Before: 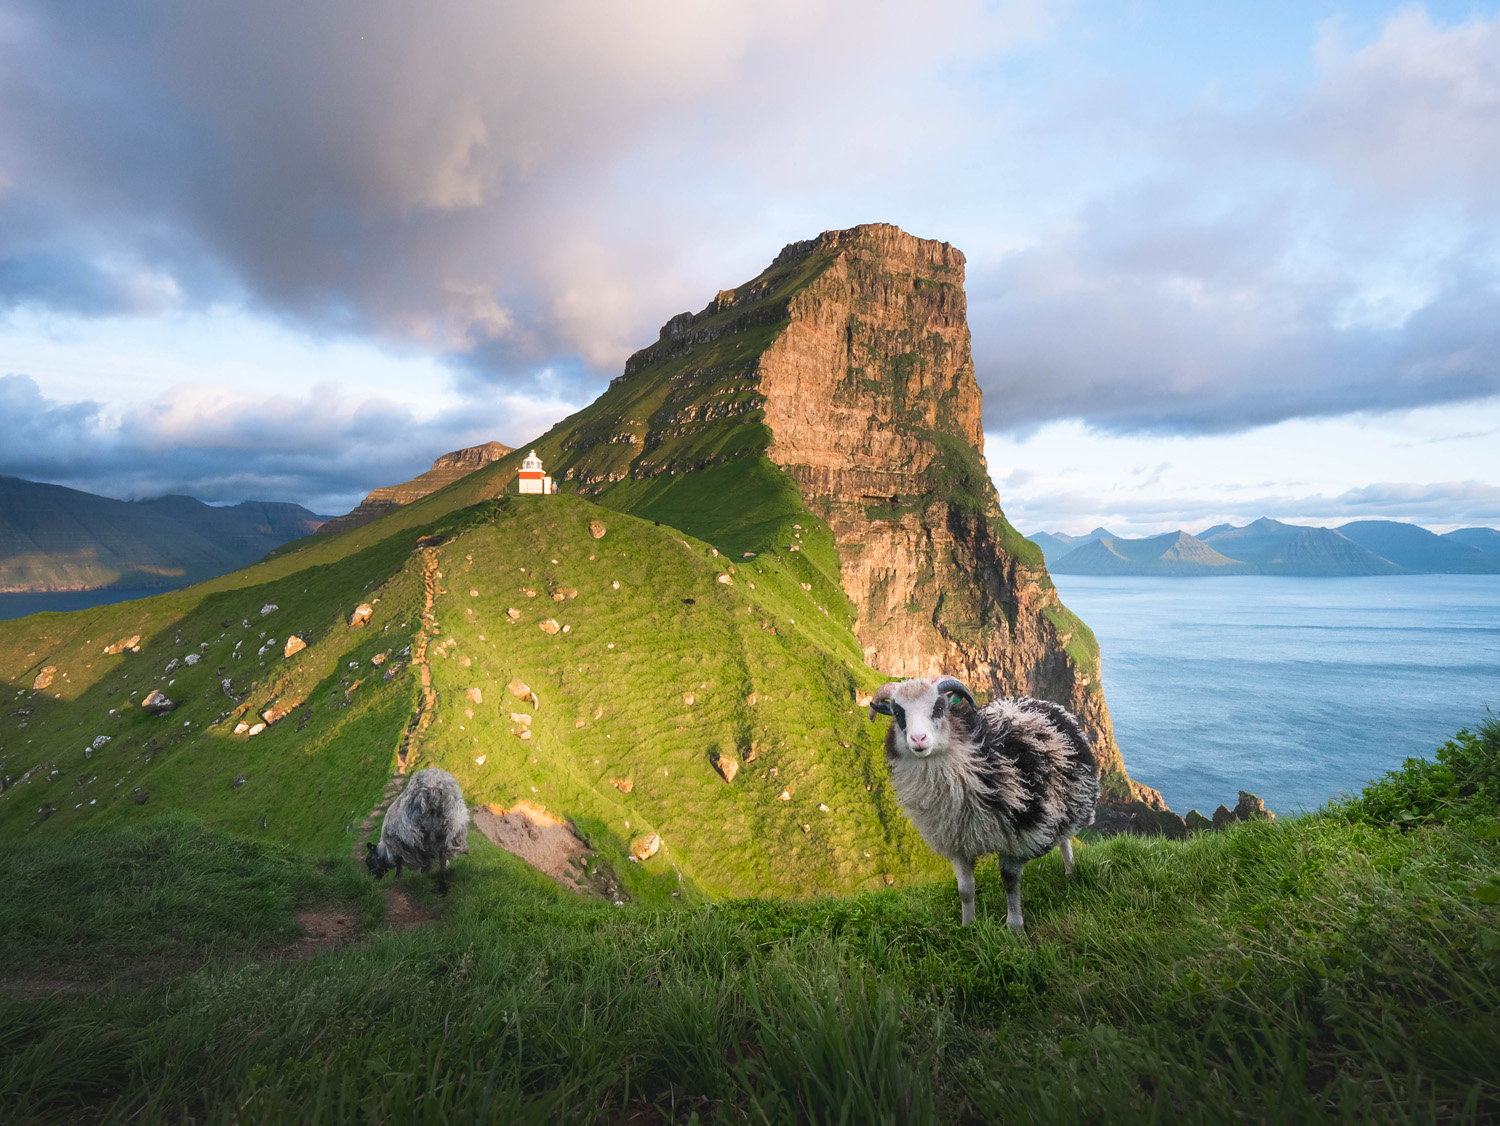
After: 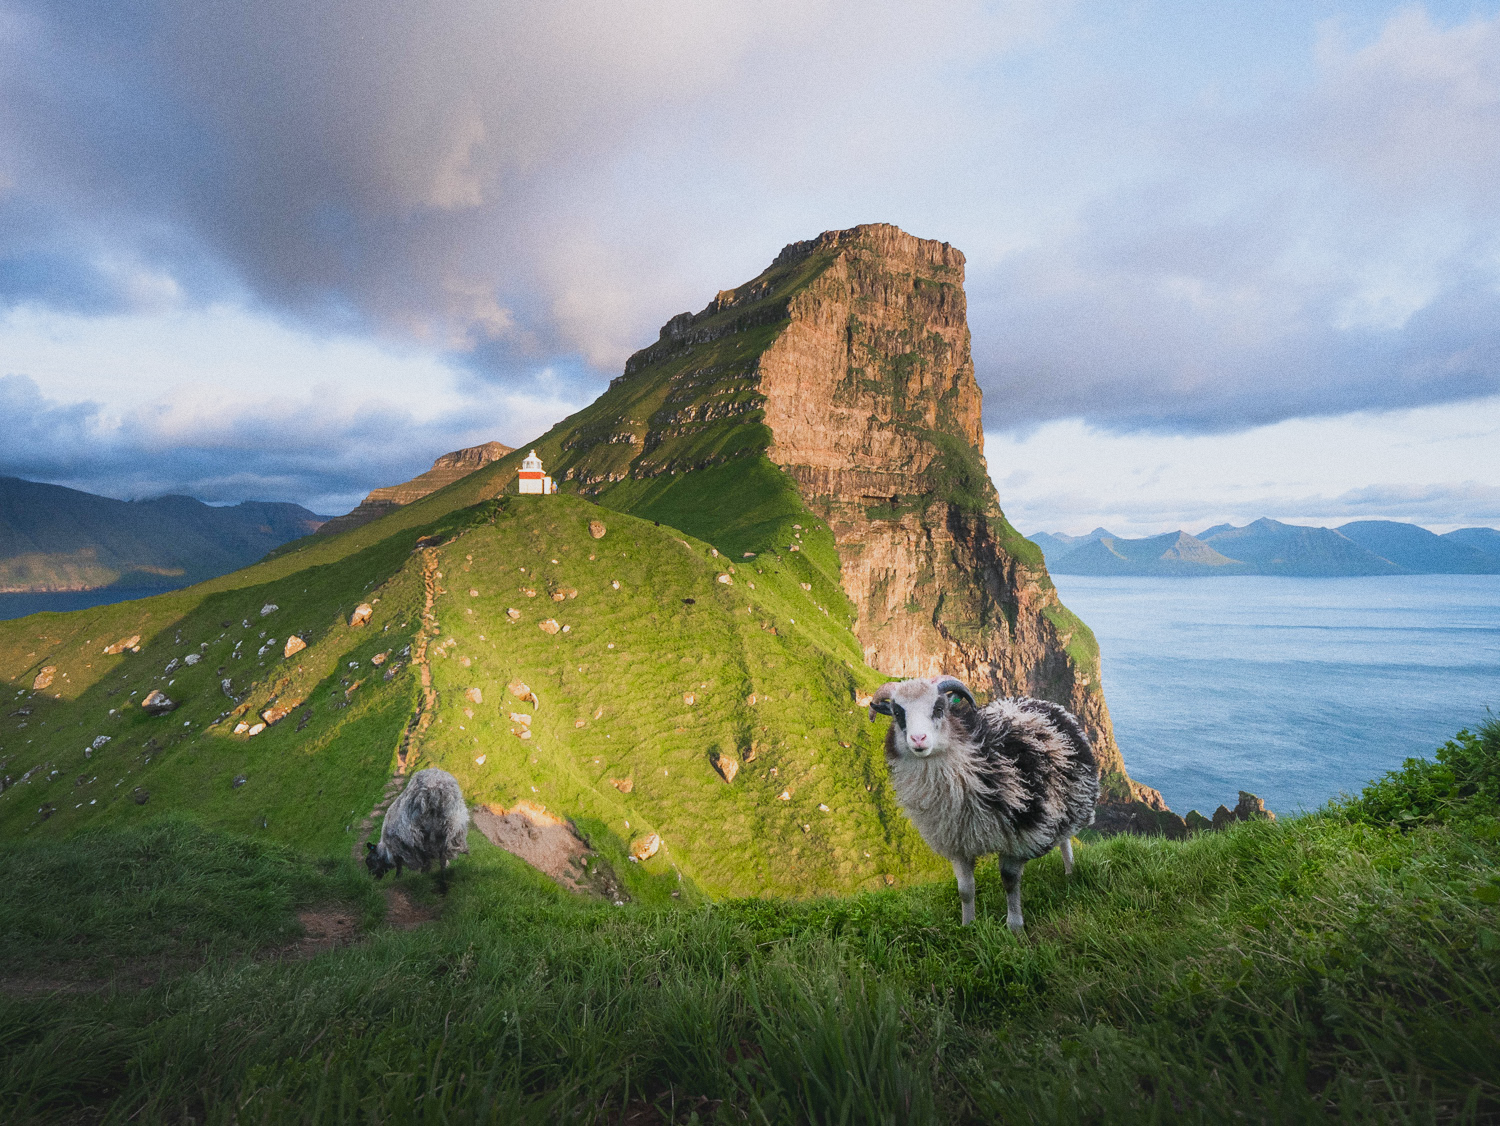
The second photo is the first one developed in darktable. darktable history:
white balance: red 0.98, blue 1.034
sigmoid: contrast 1.22, skew 0.65
grain: coarseness 0.09 ISO
